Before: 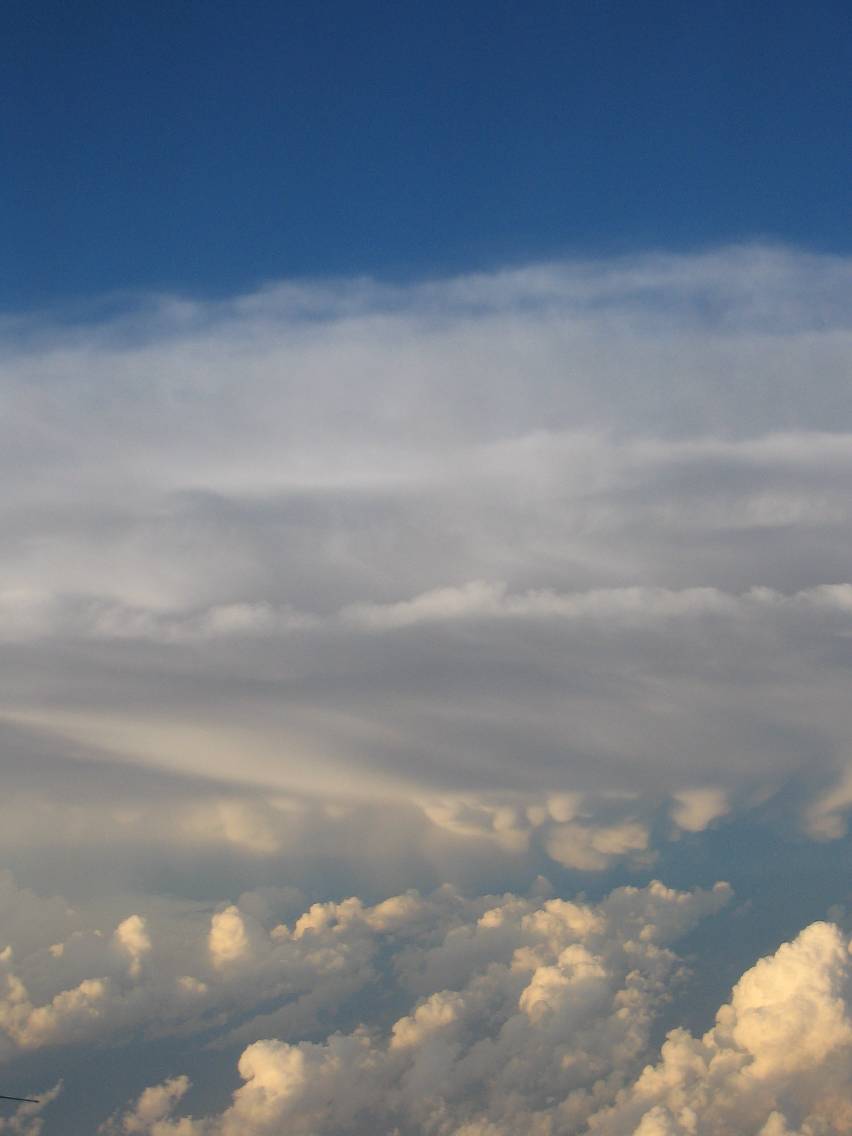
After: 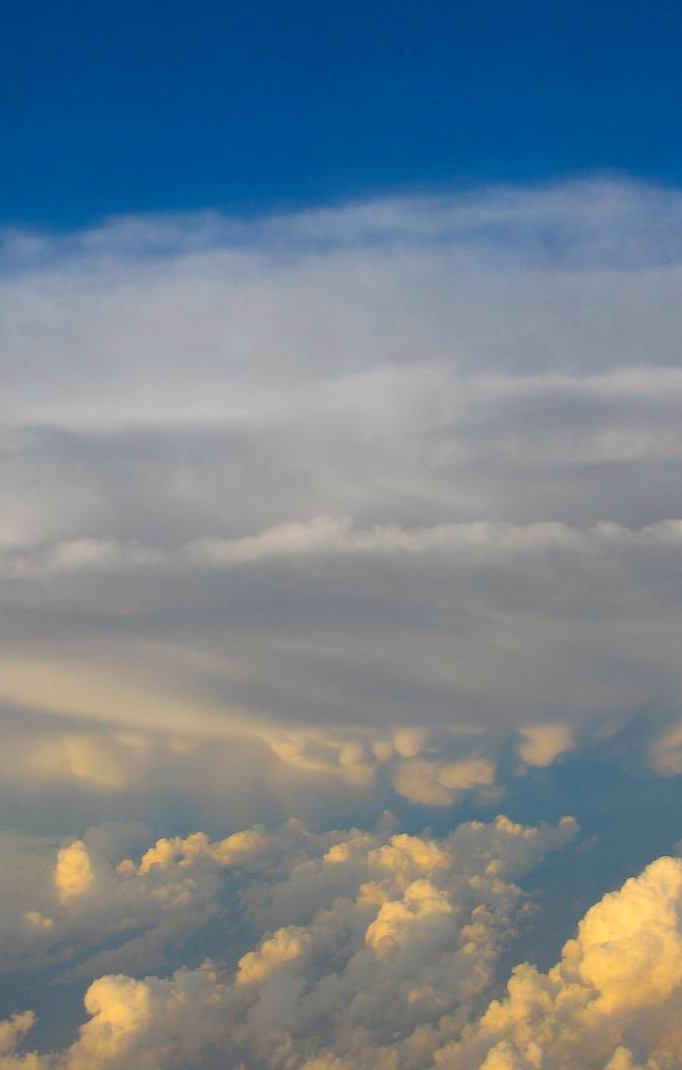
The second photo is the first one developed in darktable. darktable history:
color balance rgb: linear chroma grading › shadows -9.541%, linear chroma grading › global chroma 19.642%, perceptual saturation grading › global saturation 30.352%
crop and rotate: left 18.13%, top 5.773%, right 1.753%
